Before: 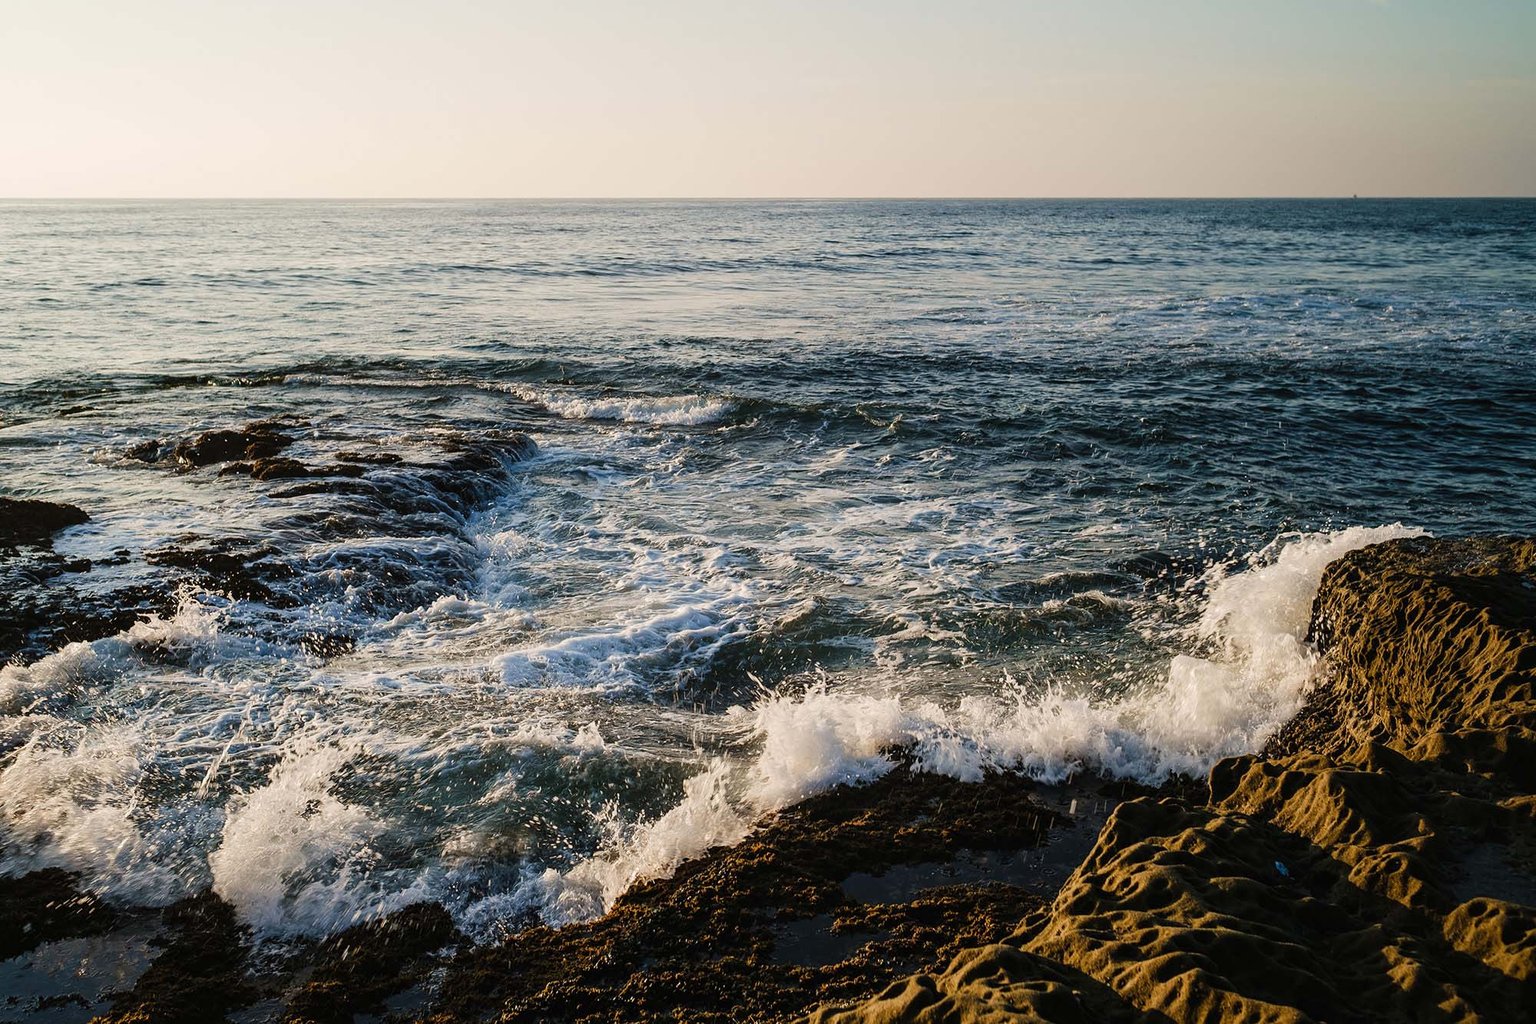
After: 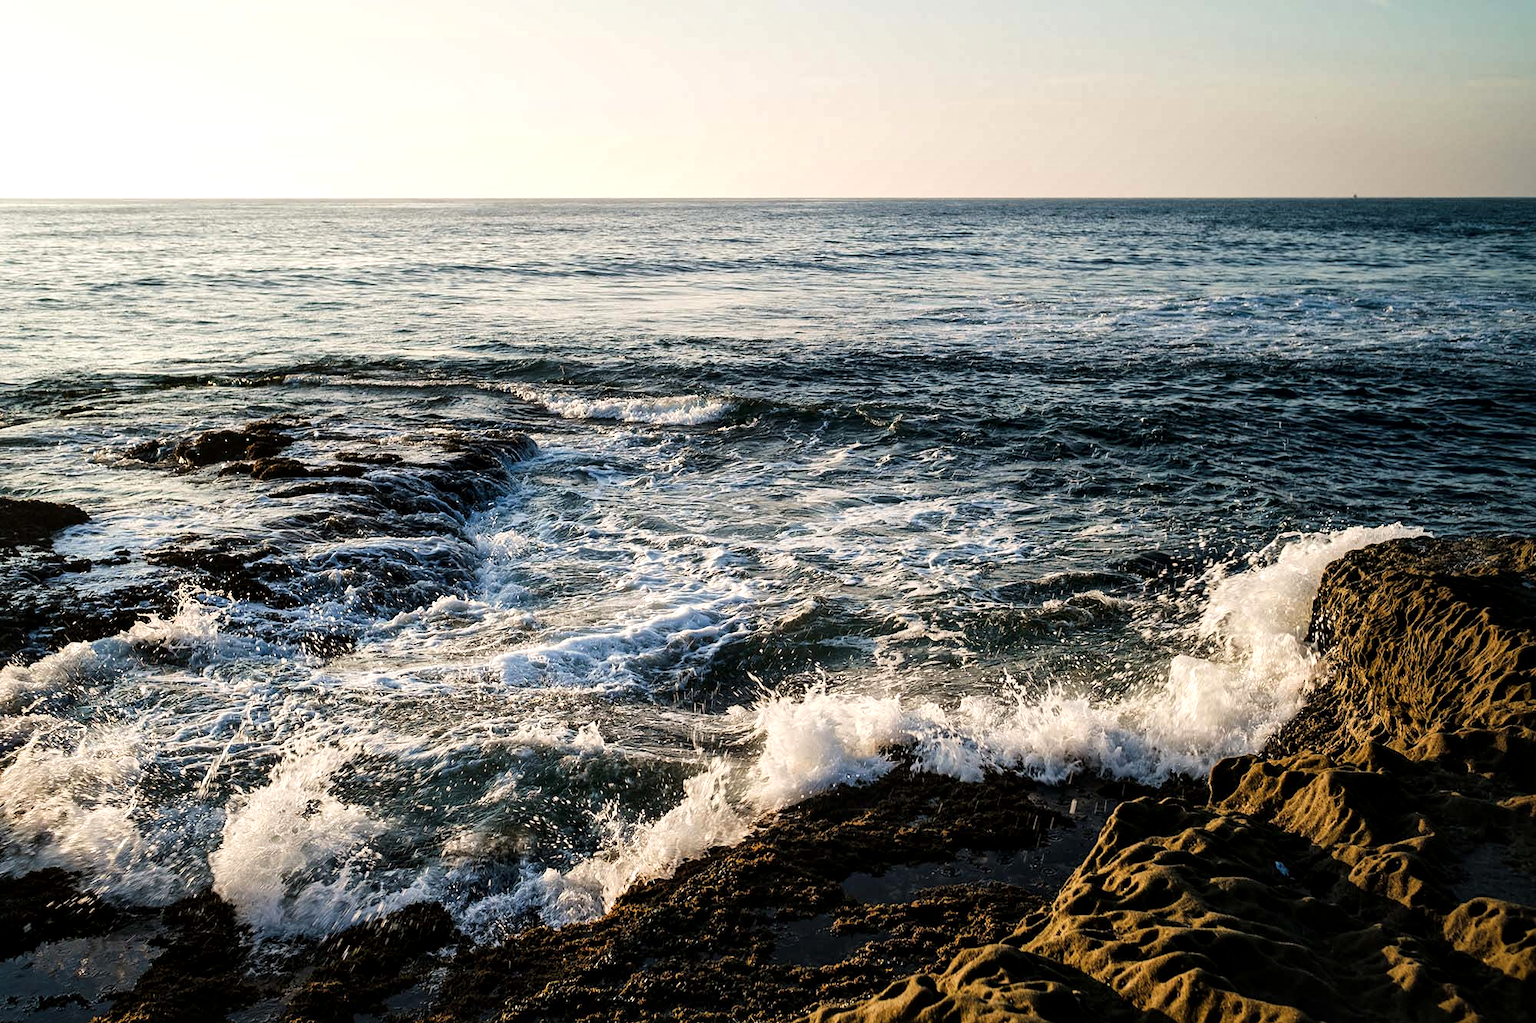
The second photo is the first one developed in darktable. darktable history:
tone equalizer: -8 EV -0.38 EV, -7 EV -0.354 EV, -6 EV -0.327 EV, -5 EV -0.194 EV, -3 EV 0.251 EV, -2 EV 0.317 EV, -1 EV 0.368 EV, +0 EV 0.399 EV, smoothing diameter 2.19%, edges refinement/feathering 19.97, mask exposure compensation -1.57 EV, filter diffusion 5
local contrast: mode bilateral grid, contrast 19, coarseness 49, detail 159%, midtone range 0.2
